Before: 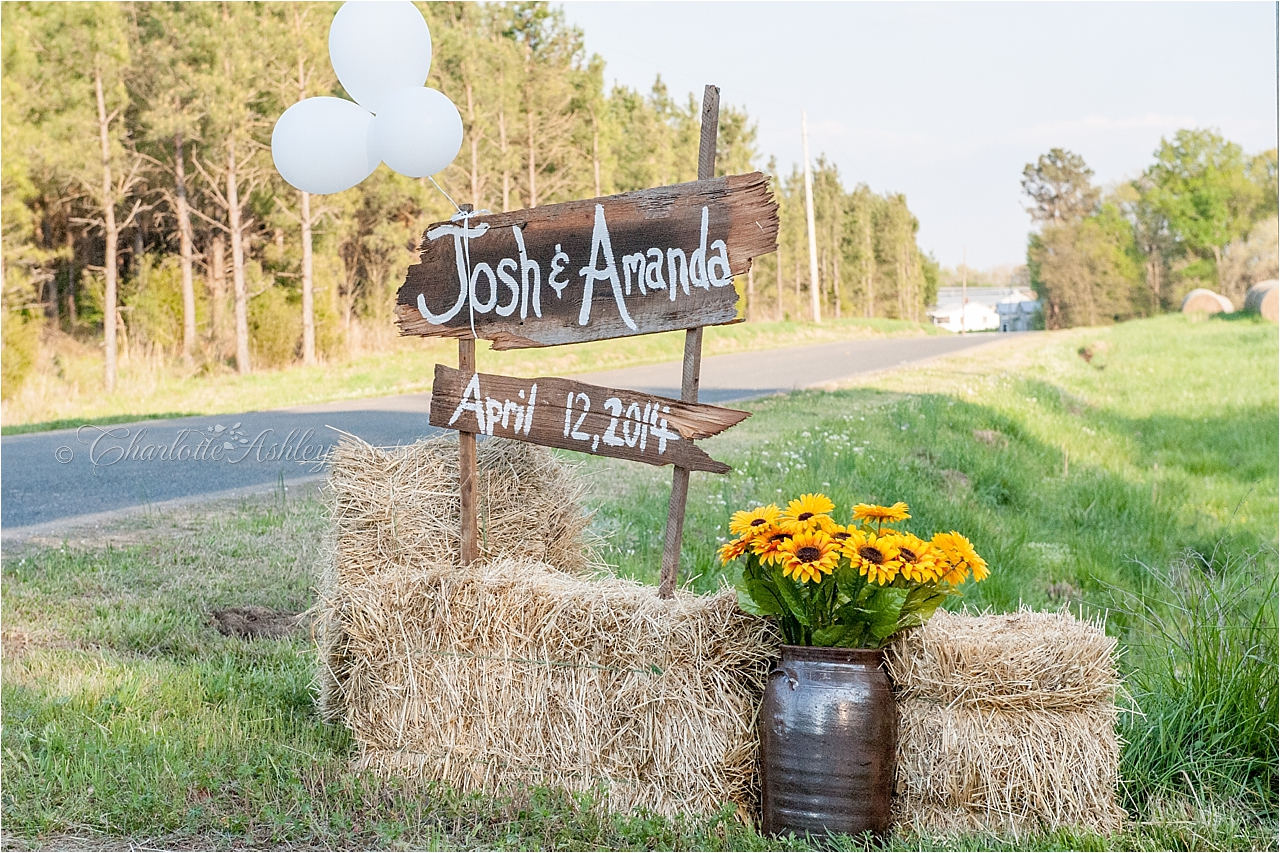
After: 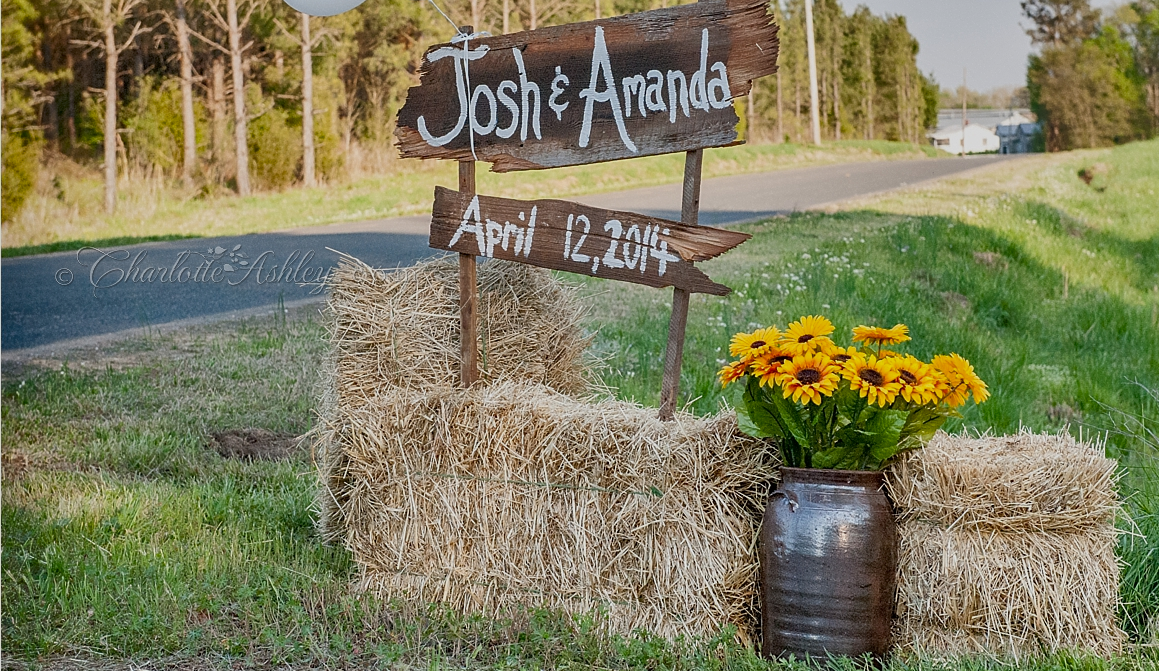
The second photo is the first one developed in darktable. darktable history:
shadows and highlights: shadows 80.73, white point adjustment -9.07, highlights -61.46, soften with gaussian
crop: top 20.916%, right 9.437%, bottom 0.316%
